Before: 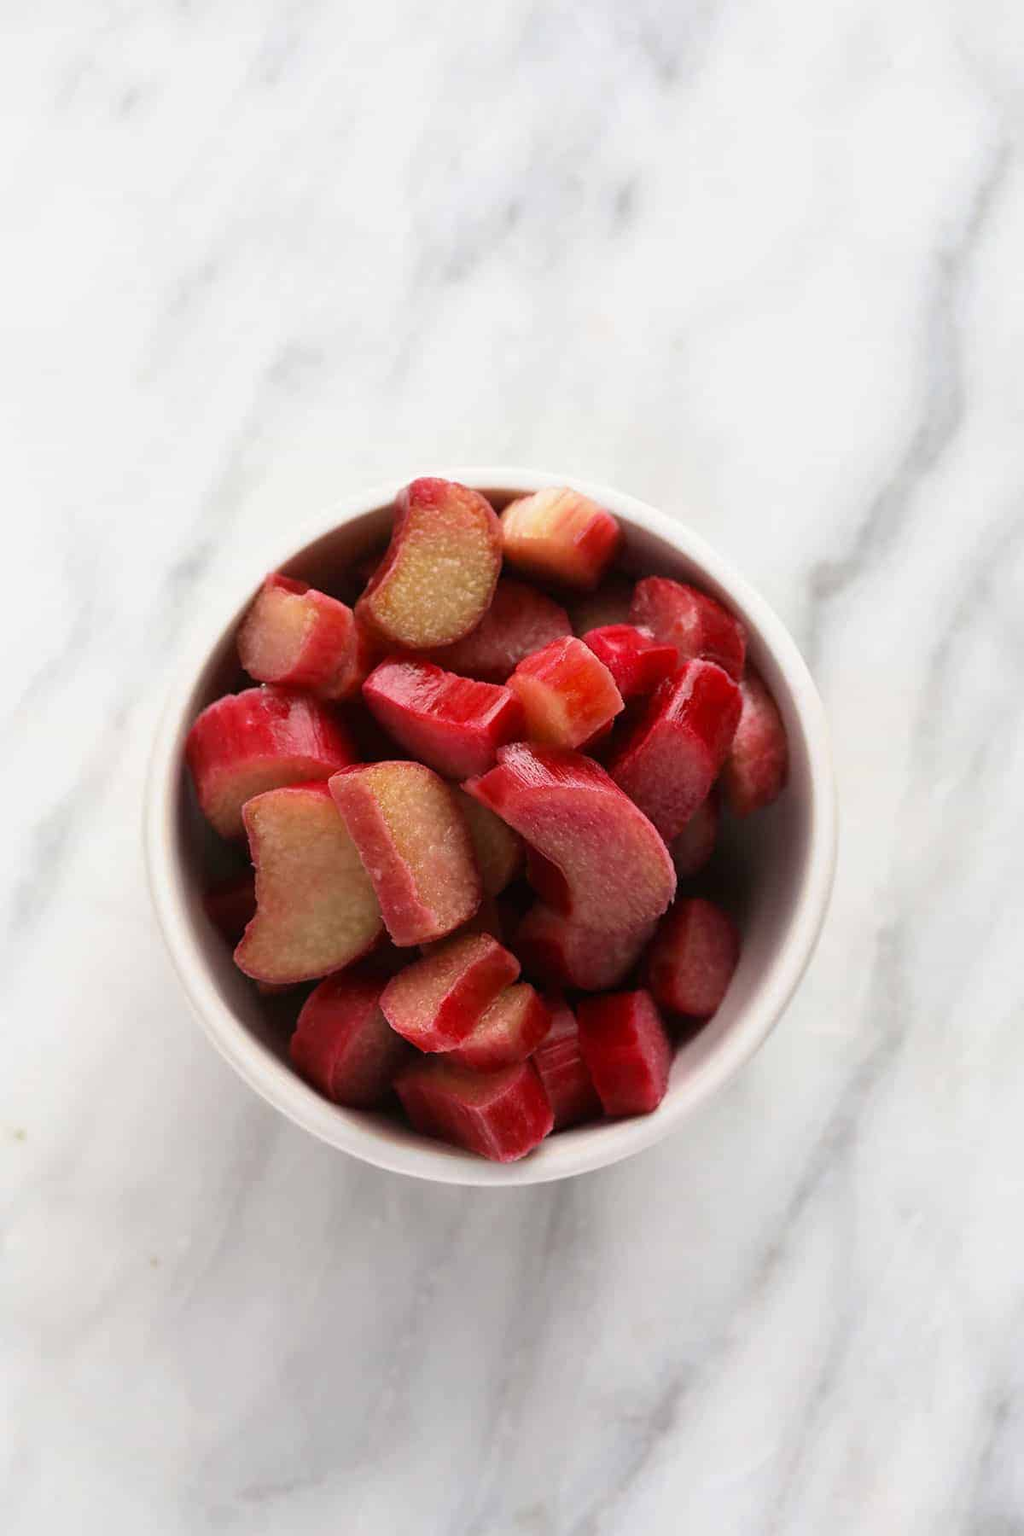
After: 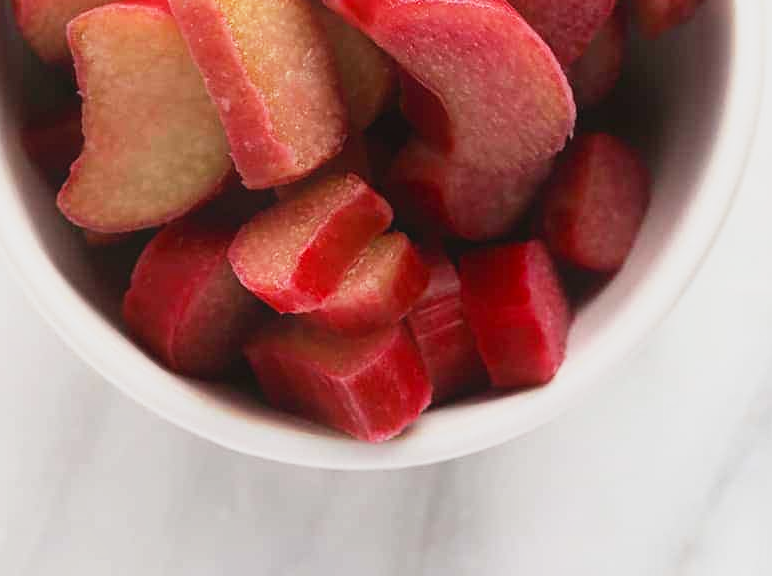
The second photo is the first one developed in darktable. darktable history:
base curve: curves: ch0 [(0, 0) (0.088, 0.125) (0.176, 0.251) (0.354, 0.501) (0.613, 0.749) (1, 0.877)], preserve colors none
crop: left 18.091%, top 51.13%, right 17.525%, bottom 16.85%
contrast equalizer: y [[0.439, 0.44, 0.442, 0.457, 0.493, 0.498], [0.5 ×6], [0.5 ×6], [0 ×6], [0 ×6]]
